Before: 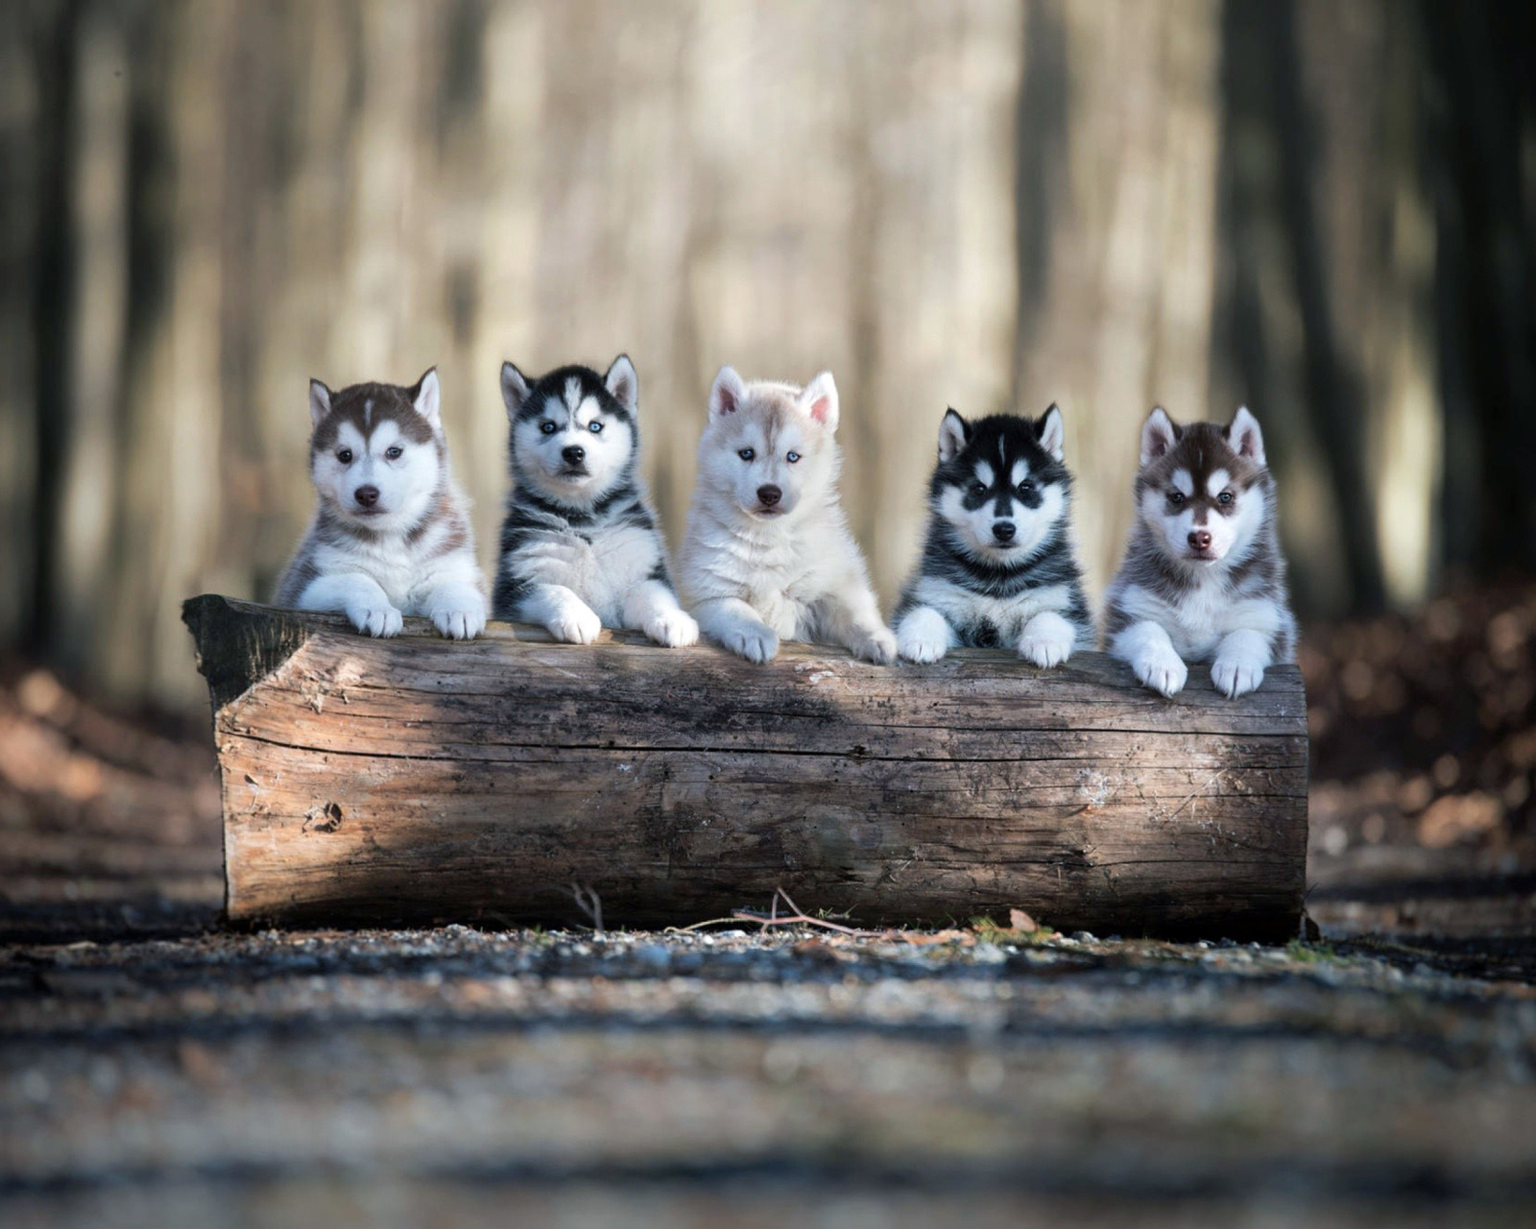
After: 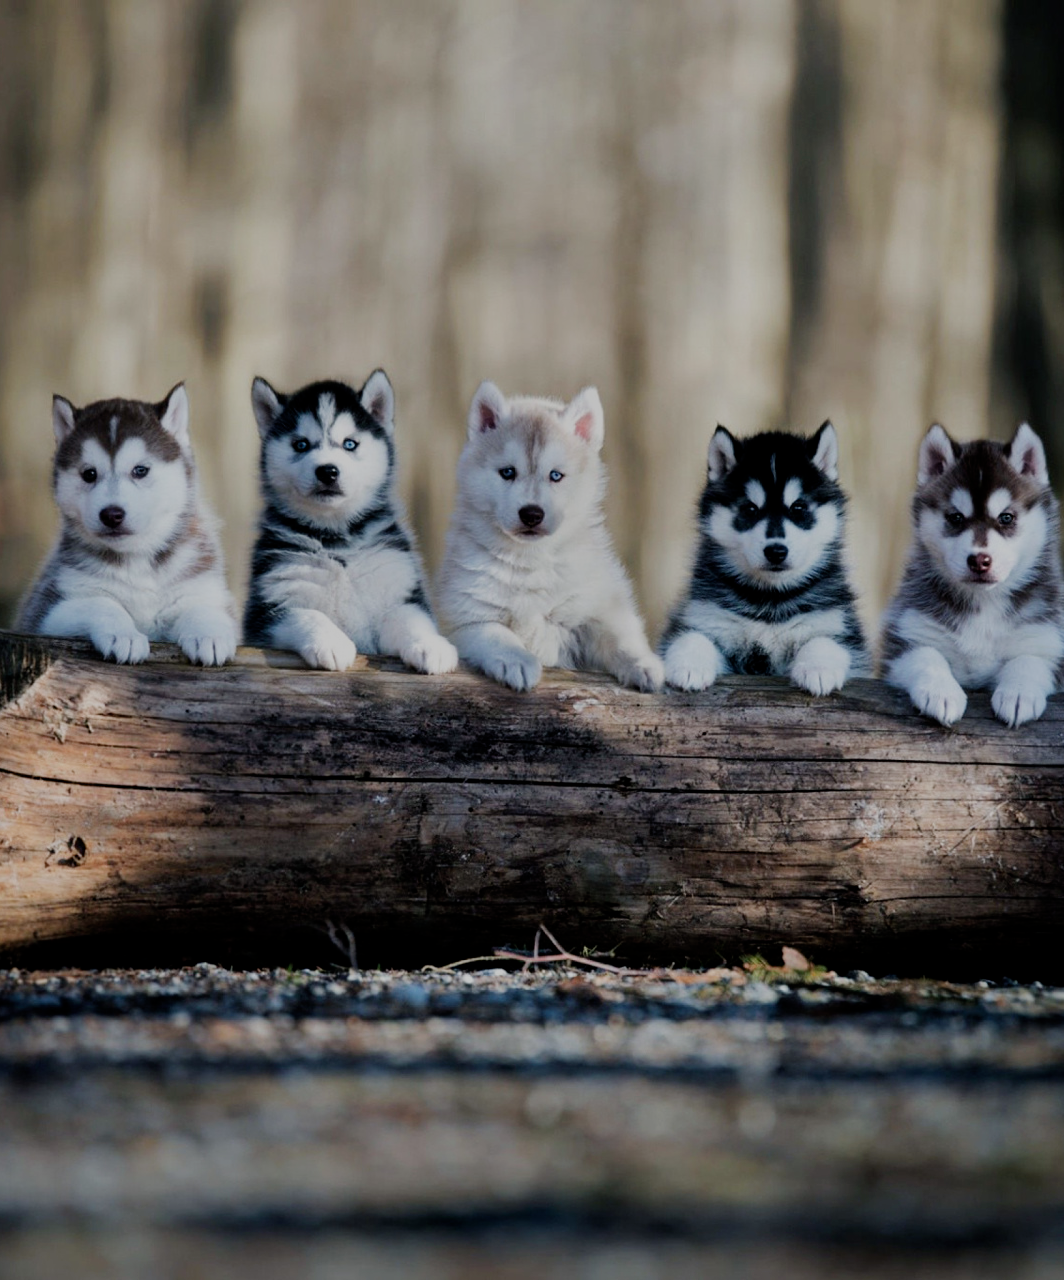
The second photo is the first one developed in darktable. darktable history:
shadows and highlights: shadows 24.5, highlights -78.15, soften with gaussian
filmic rgb: middle gray luminance 29%, black relative exposure -10.3 EV, white relative exposure 5.5 EV, threshold 6 EV, target black luminance 0%, hardness 3.95, latitude 2.04%, contrast 1.132, highlights saturation mix 5%, shadows ↔ highlights balance 15.11%, preserve chrominance no, color science v3 (2019), use custom middle-gray values true, iterations of high-quality reconstruction 0, enable highlight reconstruction true
crop: left 16.899%, right 16.556%
